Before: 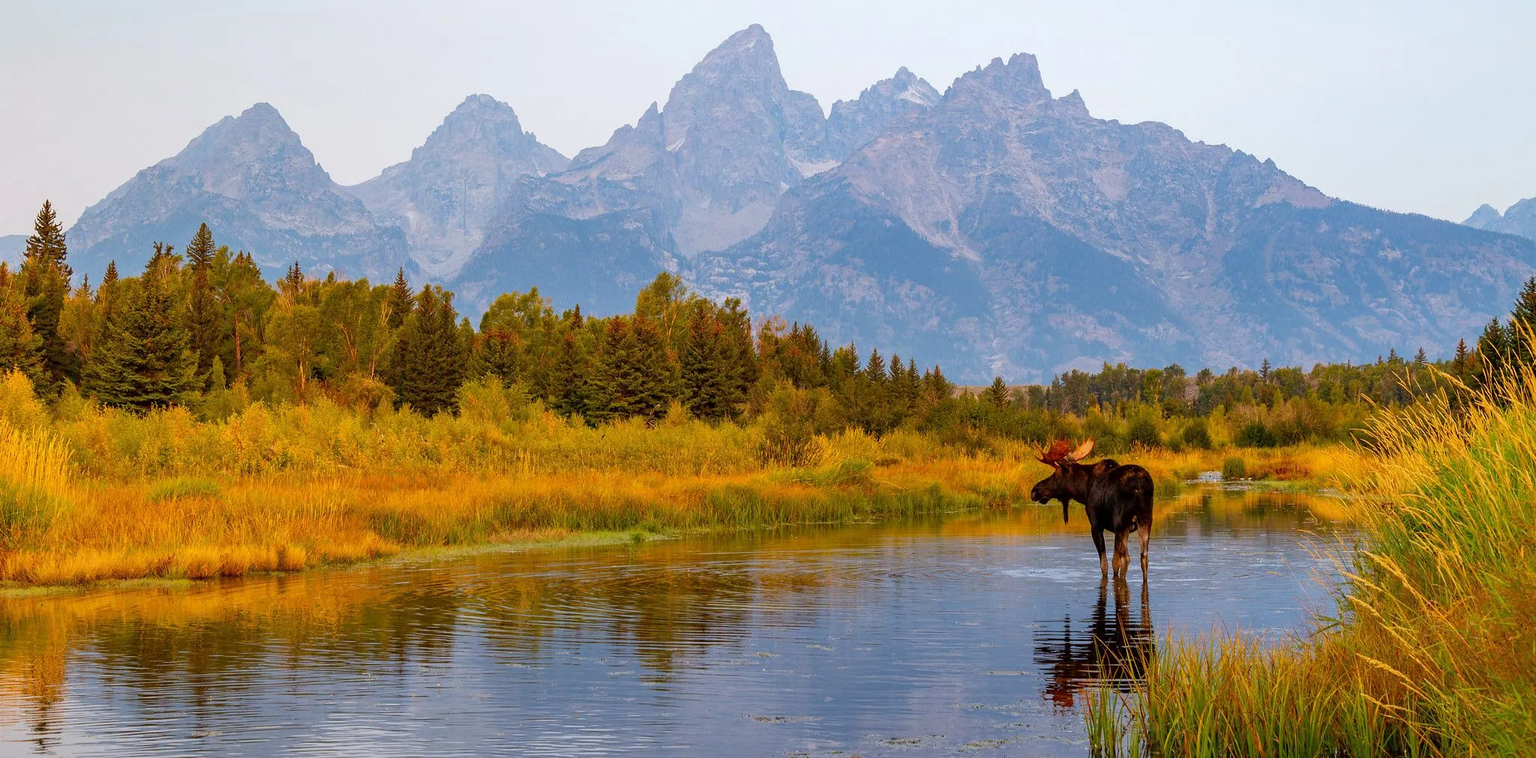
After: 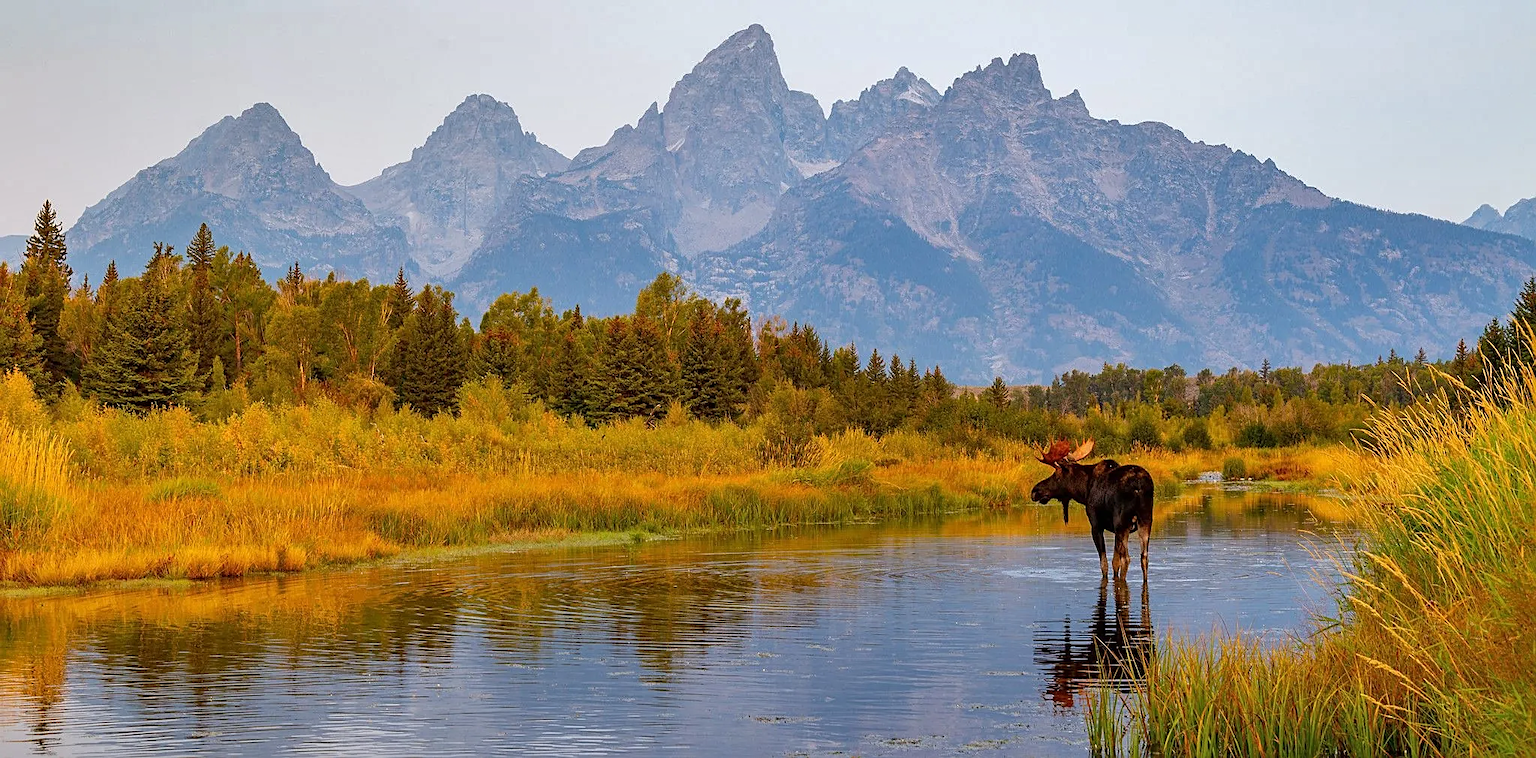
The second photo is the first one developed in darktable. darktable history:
shadows and highlights: highlights color adjustment 0%, low approximation 0.01, soften with gaussian
sharpen: on, module defaults
